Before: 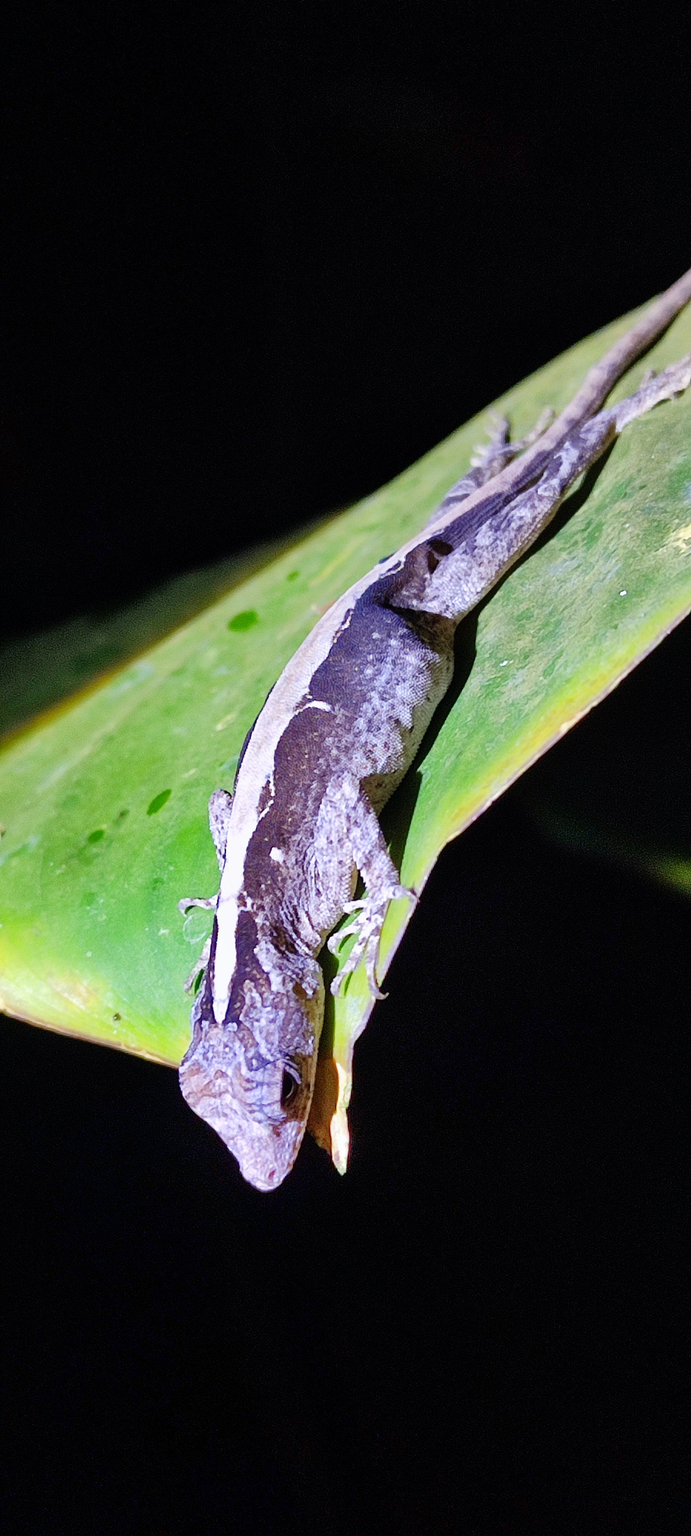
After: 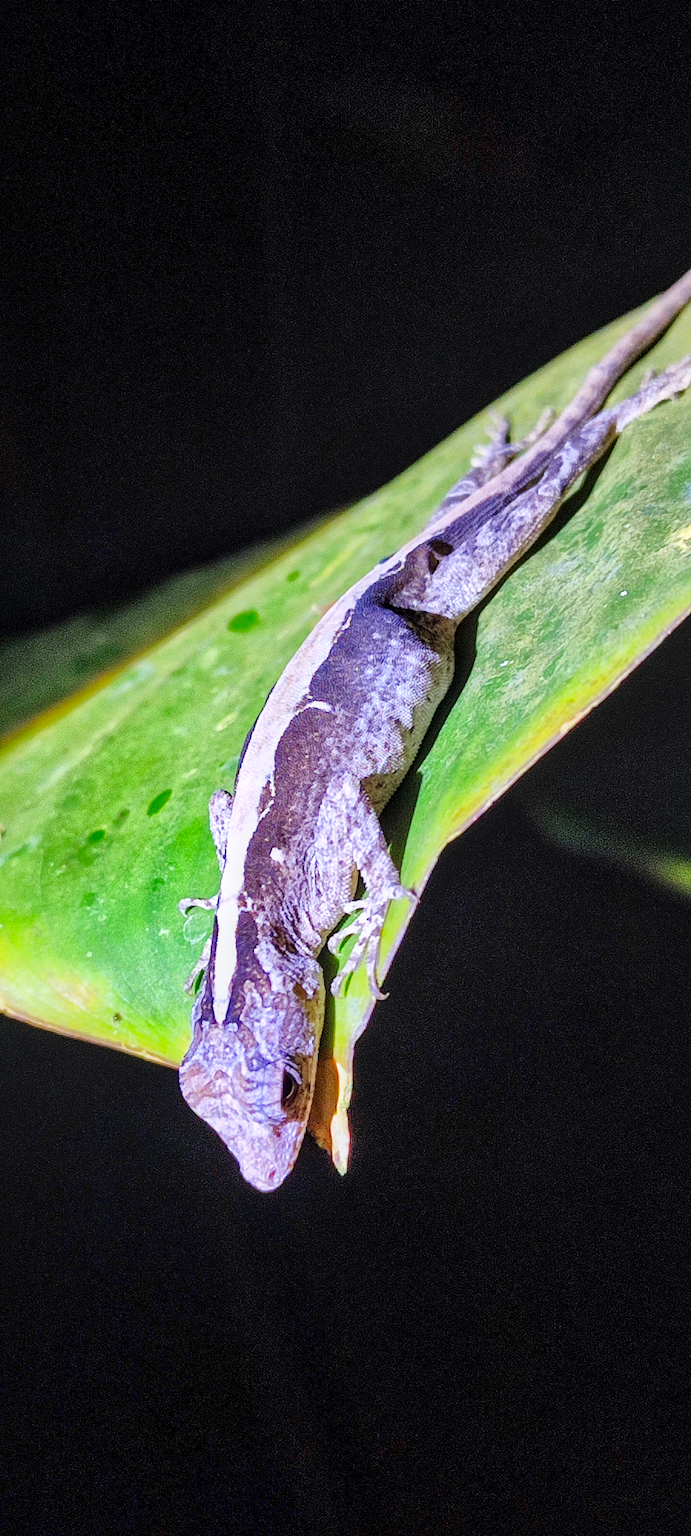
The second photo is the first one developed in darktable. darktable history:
exposure: black level correction 0, exposure 0.9 EV, compensate highlight preservation false
global tonemap: drago (1, 100), detail 1
local contrast: on, module defaults
